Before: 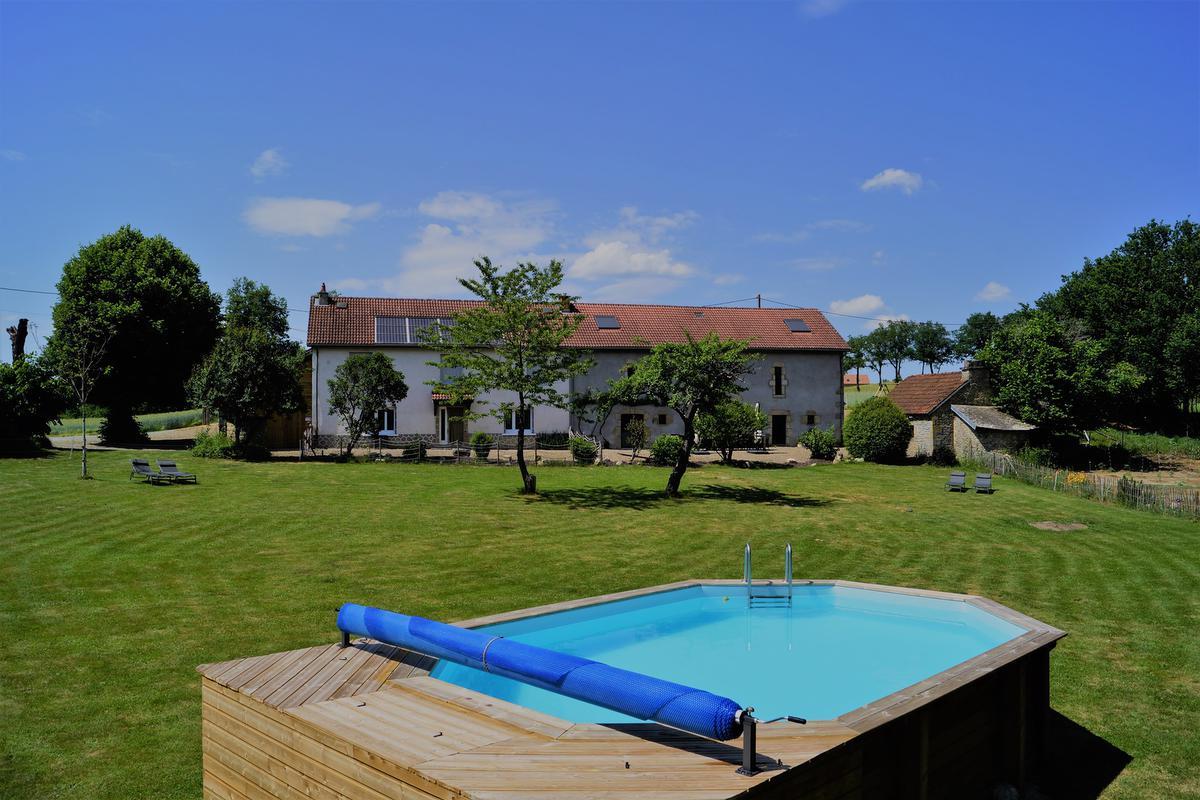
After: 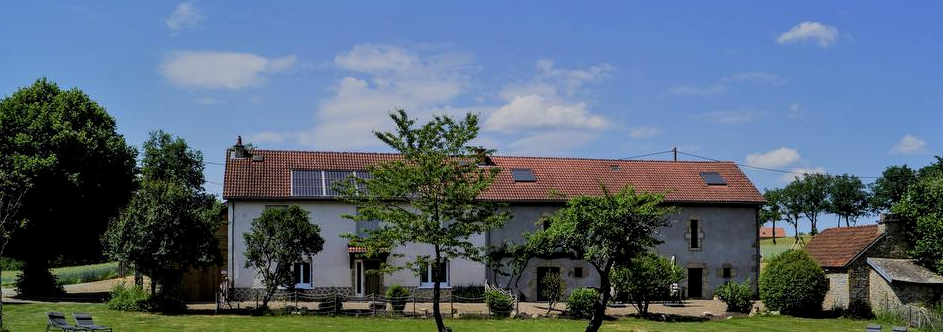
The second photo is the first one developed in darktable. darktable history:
local contrast: on, module defaults
crop: left 7.036%, top 18.398%, right 14.379%, bottom 40.043%
